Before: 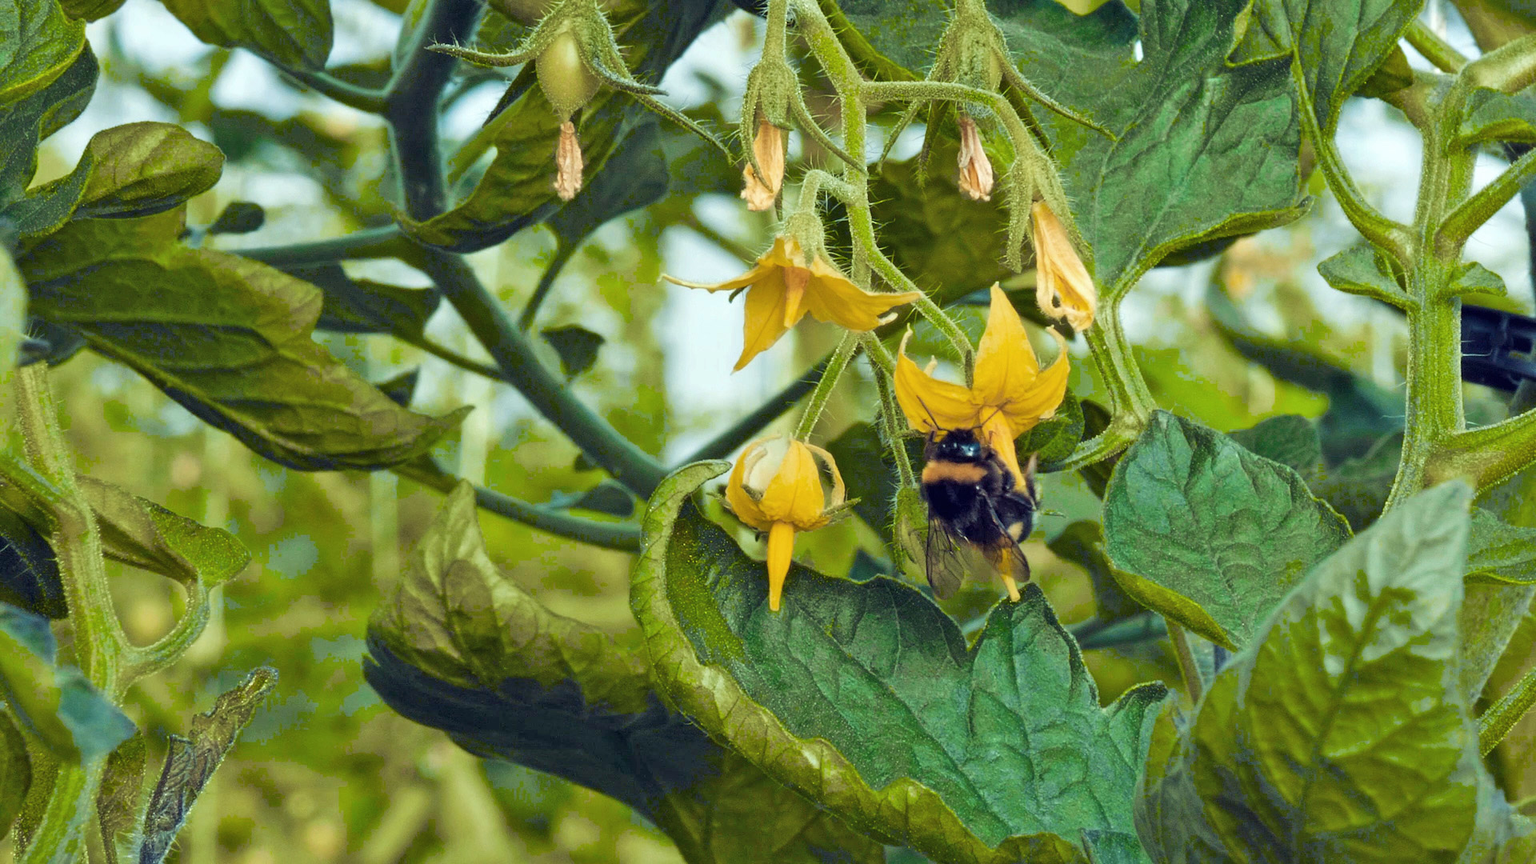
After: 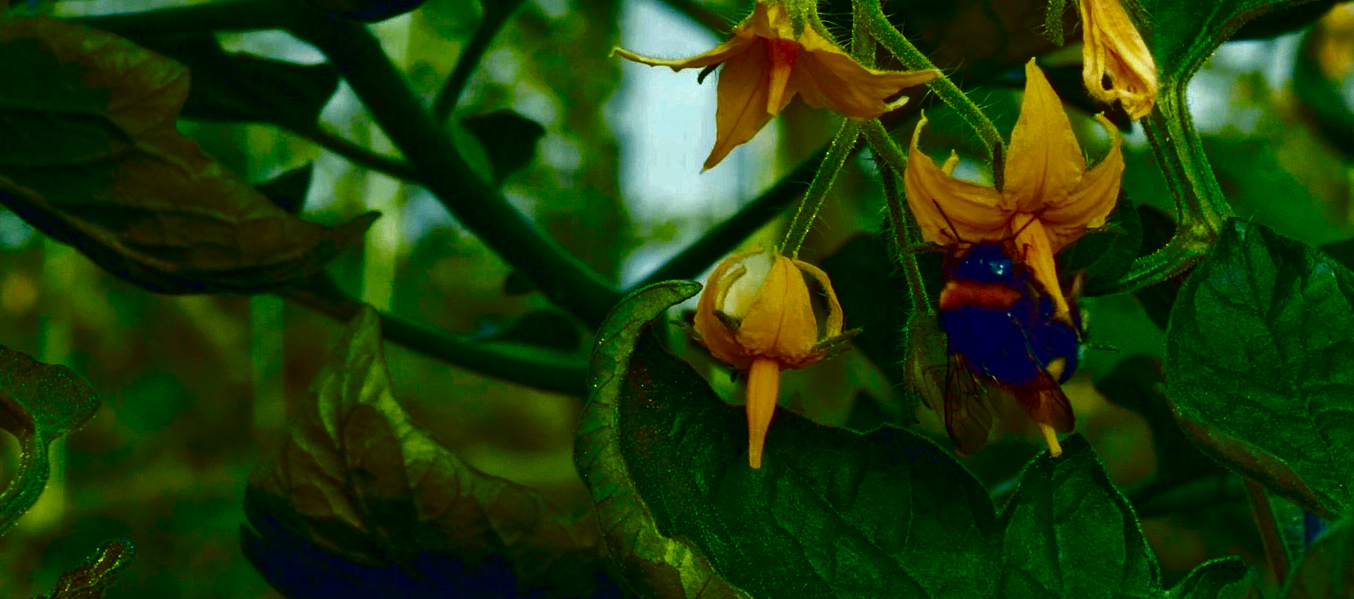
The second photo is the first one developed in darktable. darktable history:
crop: left 11.145%, top 27.35%, right 18.314%, bottom 17.136%
contrast brightness saturation: brightness -0.986, saturation 0.982
exposure: black level correction 0, exposure 0 EV, compensate highlight preservation false
